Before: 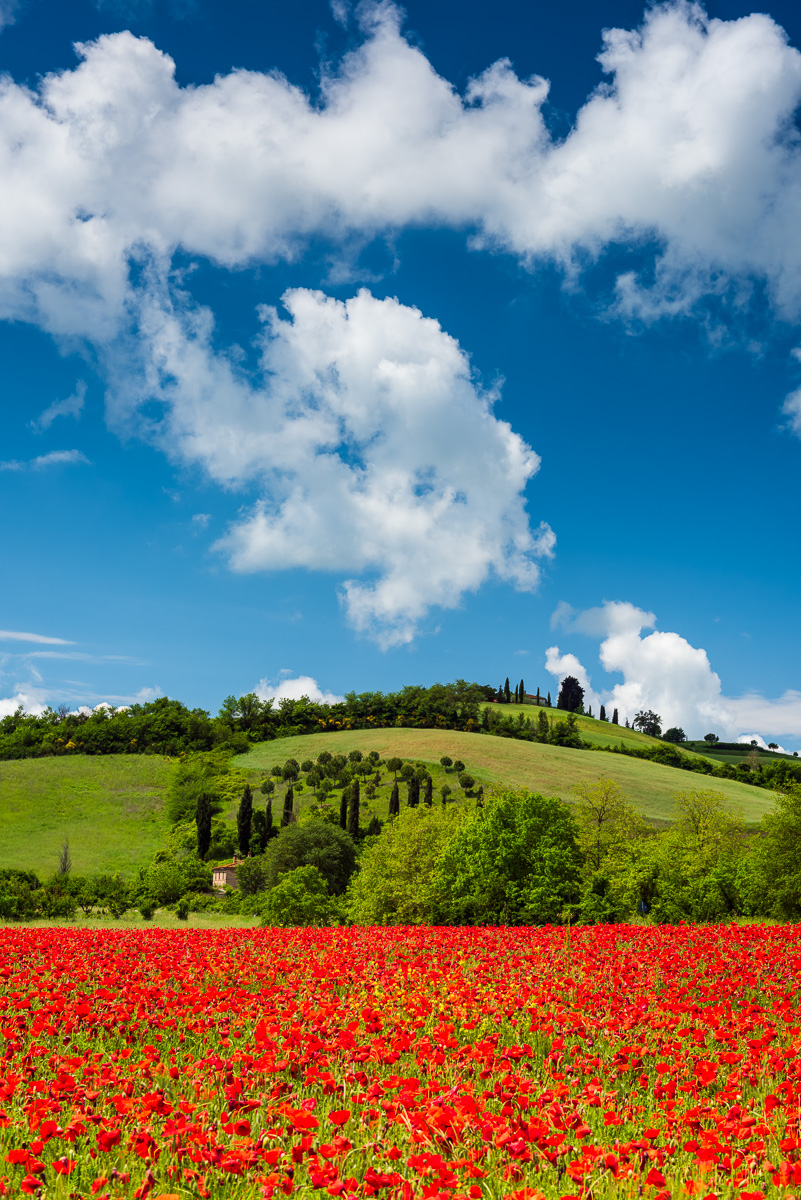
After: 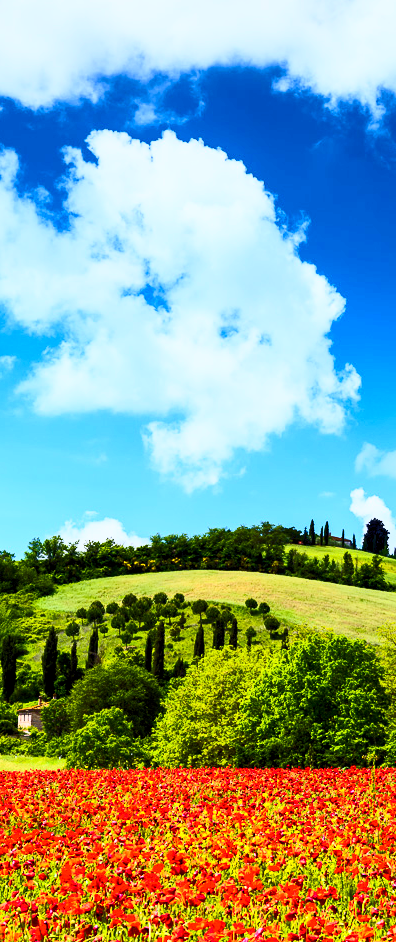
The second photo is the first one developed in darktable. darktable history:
contrast brightness saturation: contrast 0.62, brightness 0.34, saturation 0.14
color balance rgb: shadows lift › chroma 2%, shadows lift › hue 217.2°, power › chroma 0.25%, power › hue 60°, highlights gain › chroma 1.5%, highlights gain › hue 309.6°, global offset › luminance -0.5%, perceptual saturation grading › global saturation 15%, global vibrance 20%
white balance: red 0.948, green 1.02, blue 1.176
crop and rotate: angle 0.02°, left 24.353%, top 13.219%, right 26.156%, bottom 8.224%
